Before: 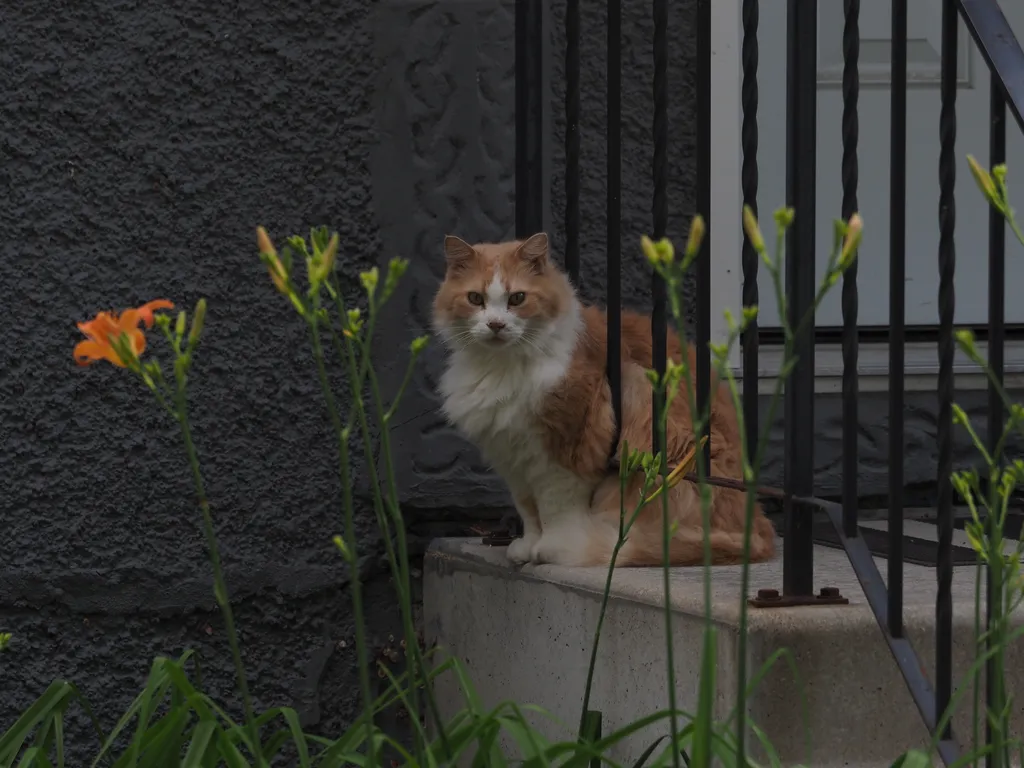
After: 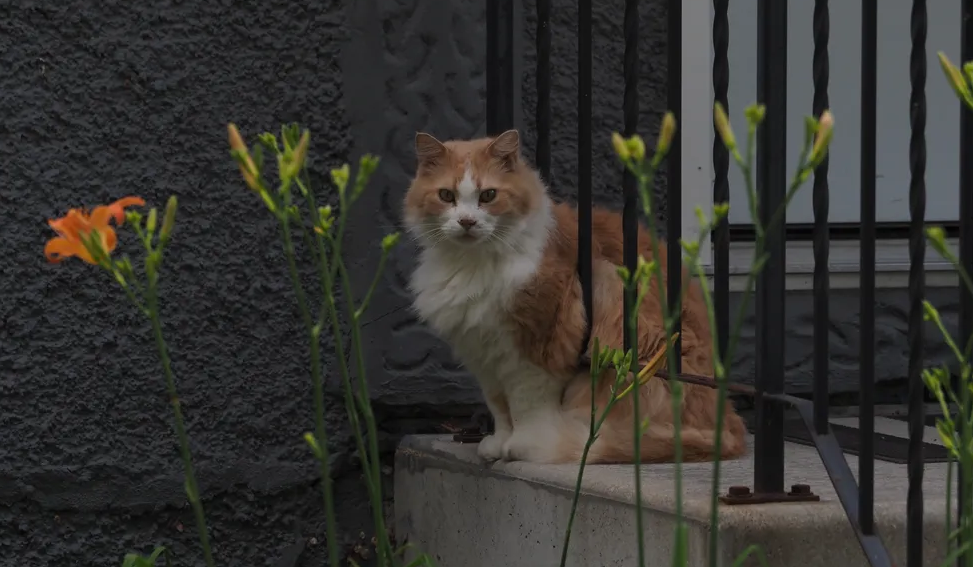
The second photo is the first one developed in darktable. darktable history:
crop and rotate: left 2.835%, top 13.467%, right 2.107%, bottom 12.653%
